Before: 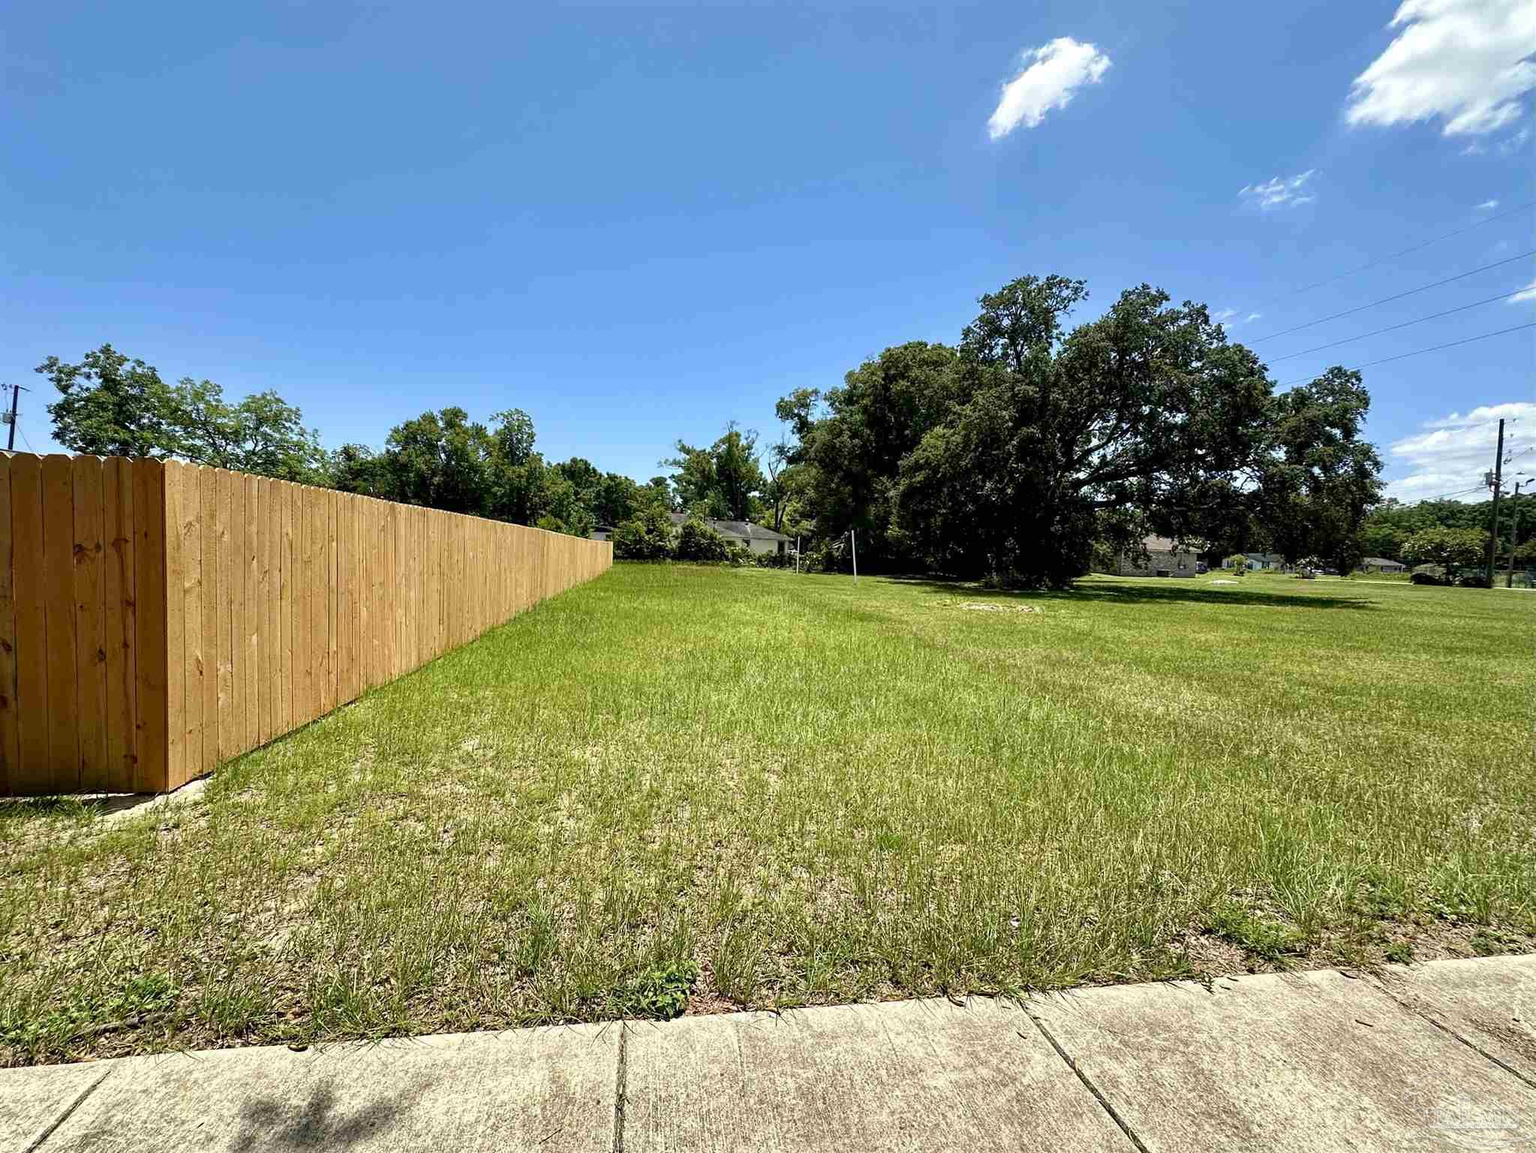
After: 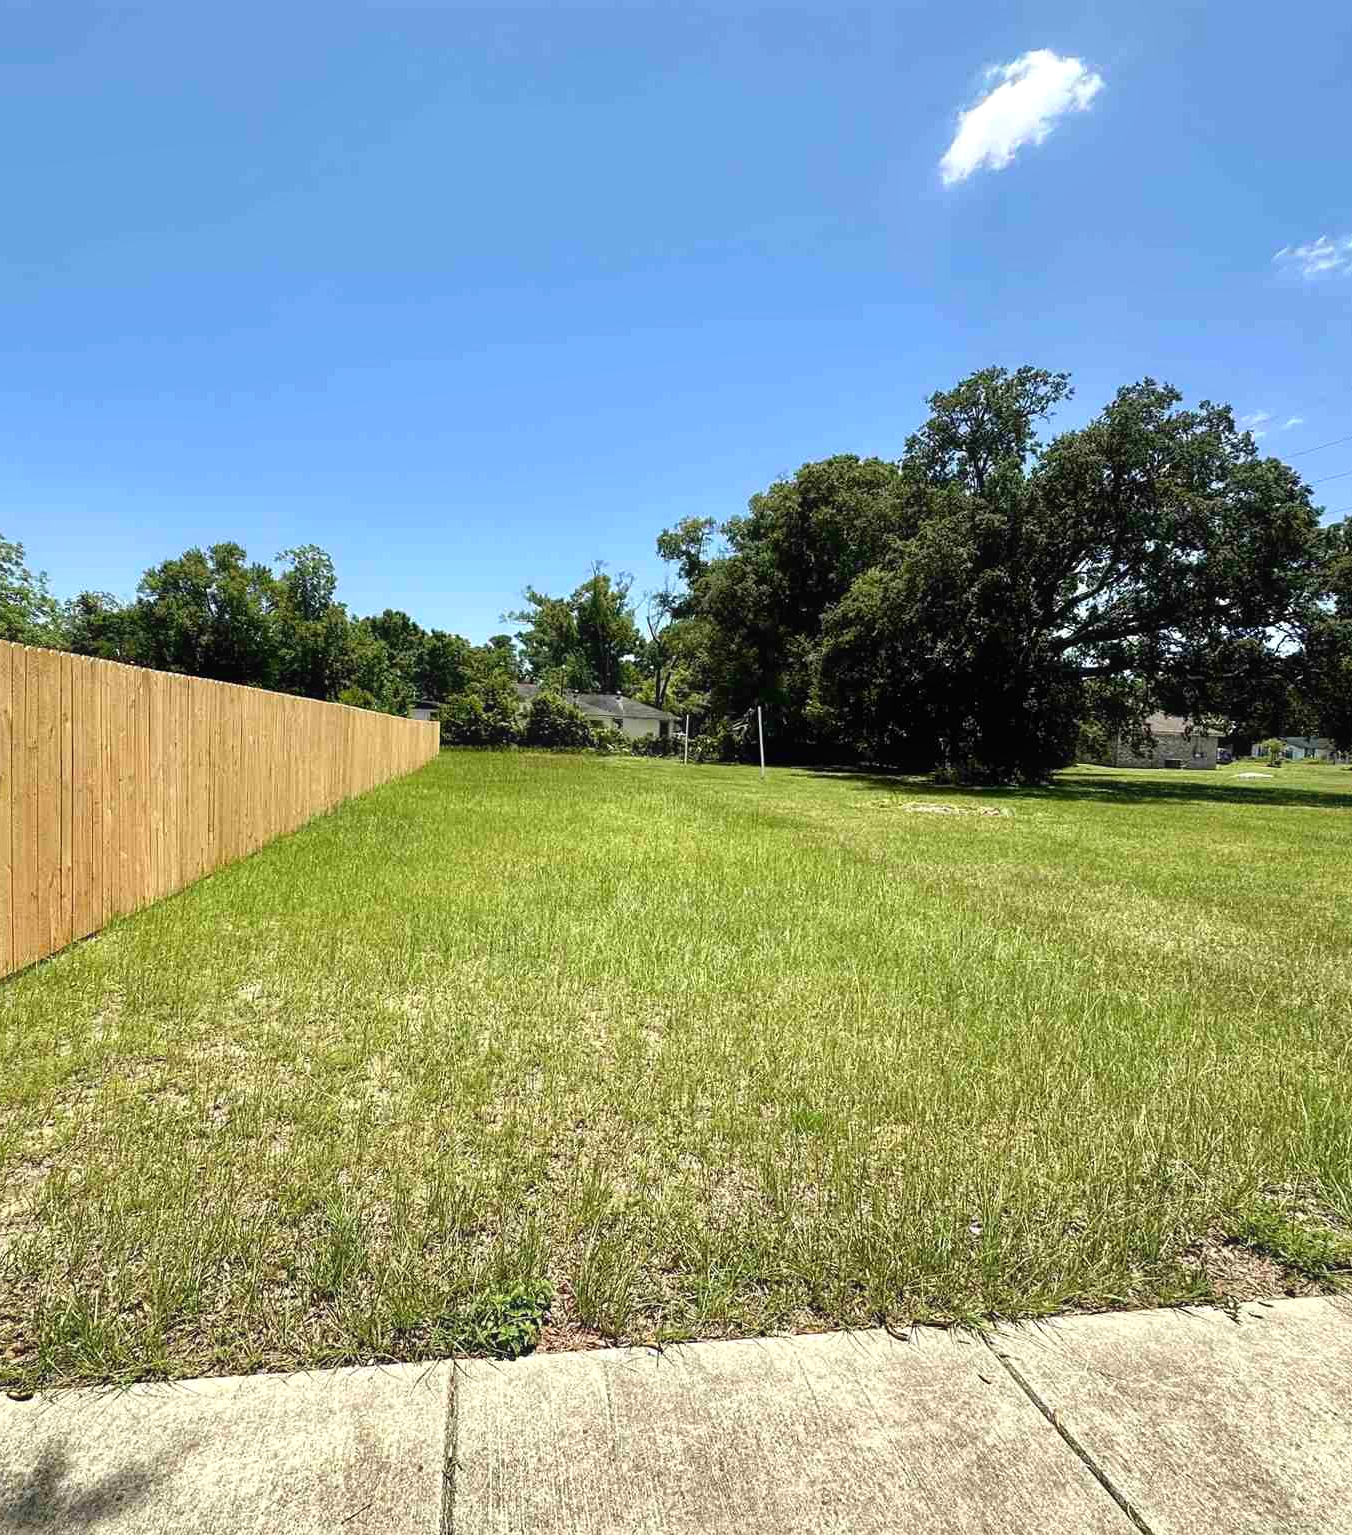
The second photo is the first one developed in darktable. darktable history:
exposure: exposure 0.2 EV, compensate highlight preservation false
contrast equalizer: y [[0.5, 0.488, 0.462, 0.461, 0.491, 0.5], [0.5 ×6], [0.5 ×6], [0 ×6], [0 ×6]]
crop and rotate: left 18.442%, right 15.508%
